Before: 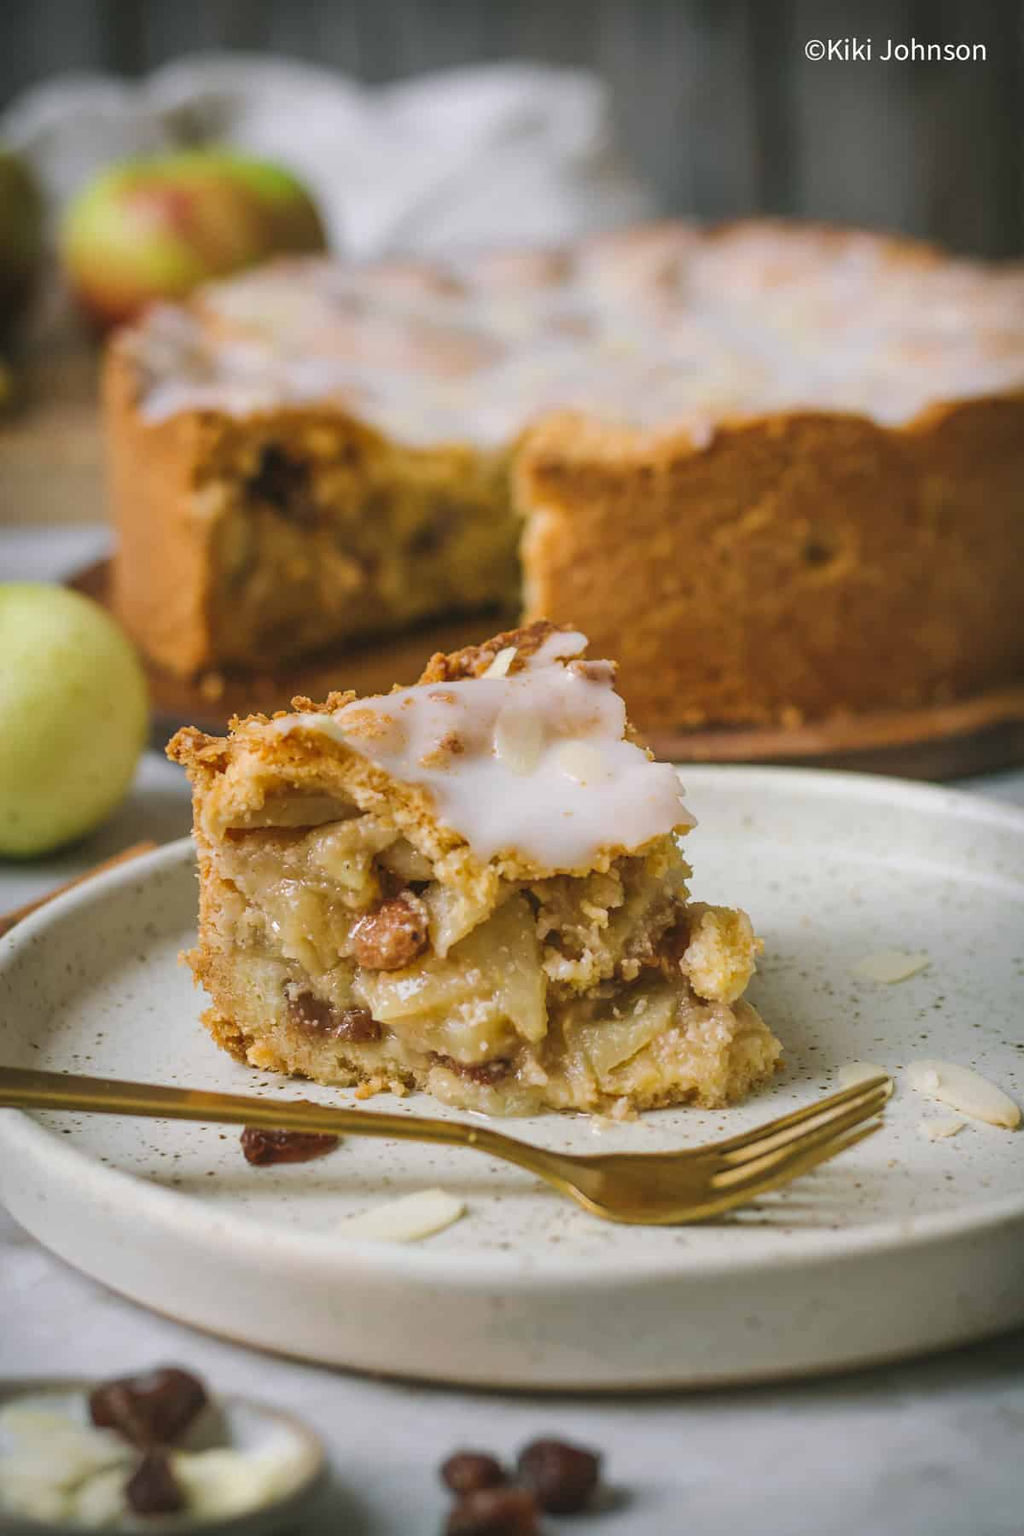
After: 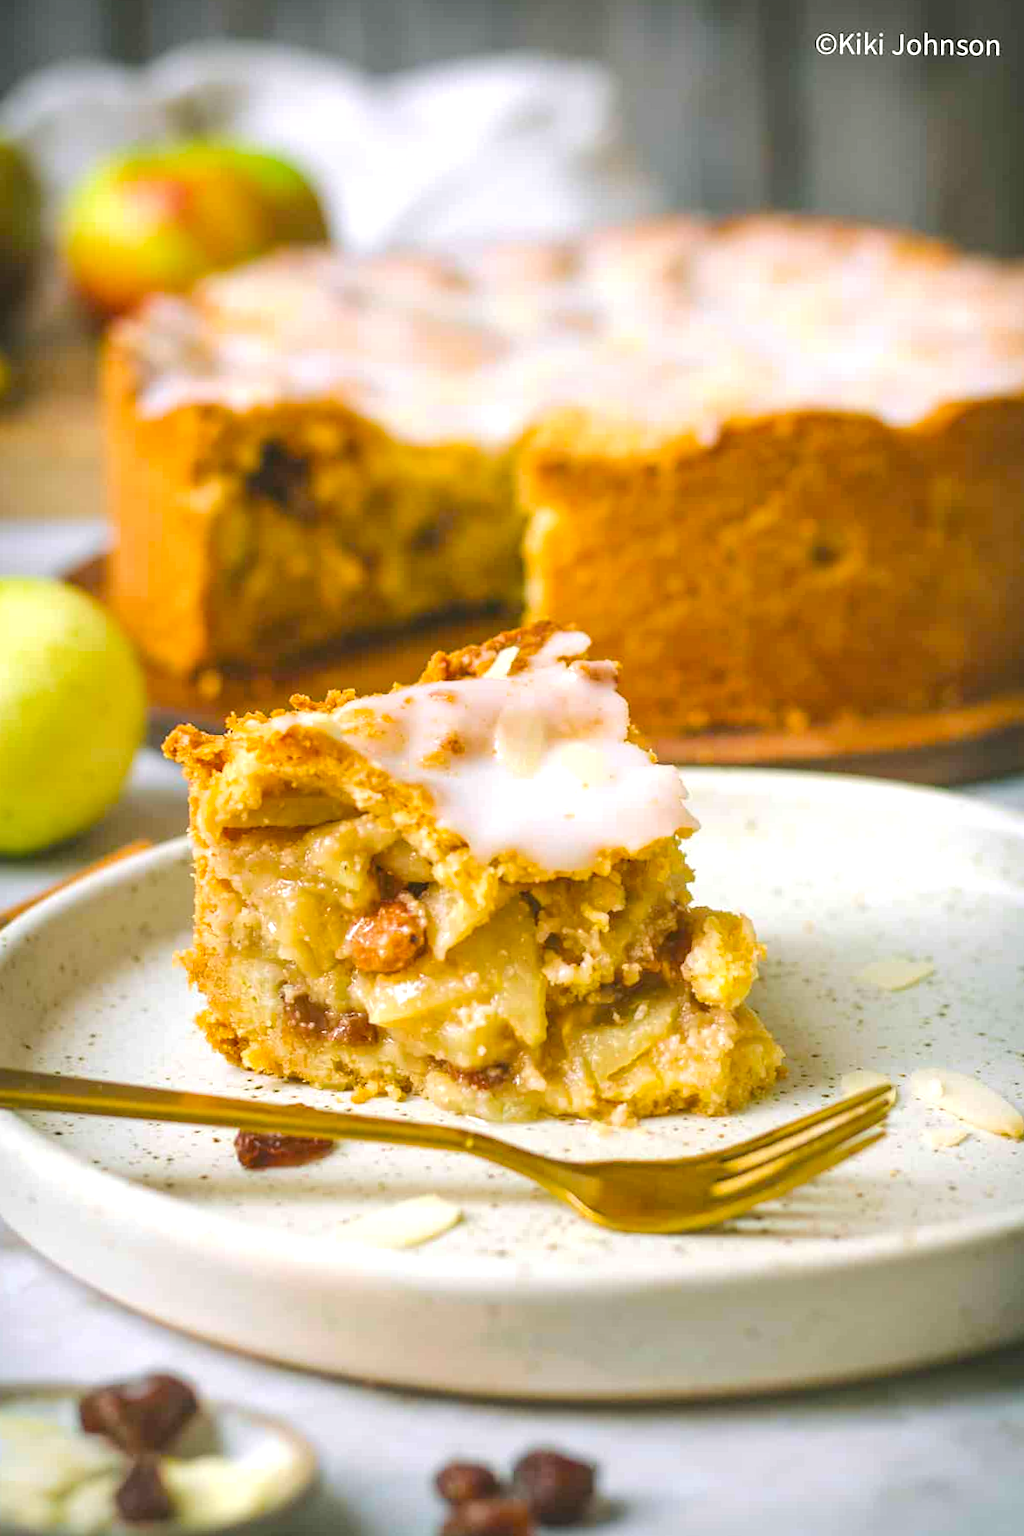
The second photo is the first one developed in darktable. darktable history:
color balance rgb: perceptual saturation grading › global saturation 25%, perceptual brilliance grading › mid-tones 10%, perceptual brilliance grading › shadows 15%, global vibrance 20%
exposure: black level correction 0, exposure 0.7 EV, compensate exposure bias true, compensate highlight preservation false
color balance: input saturation 99%
crop and rotate: angle -0.5°
